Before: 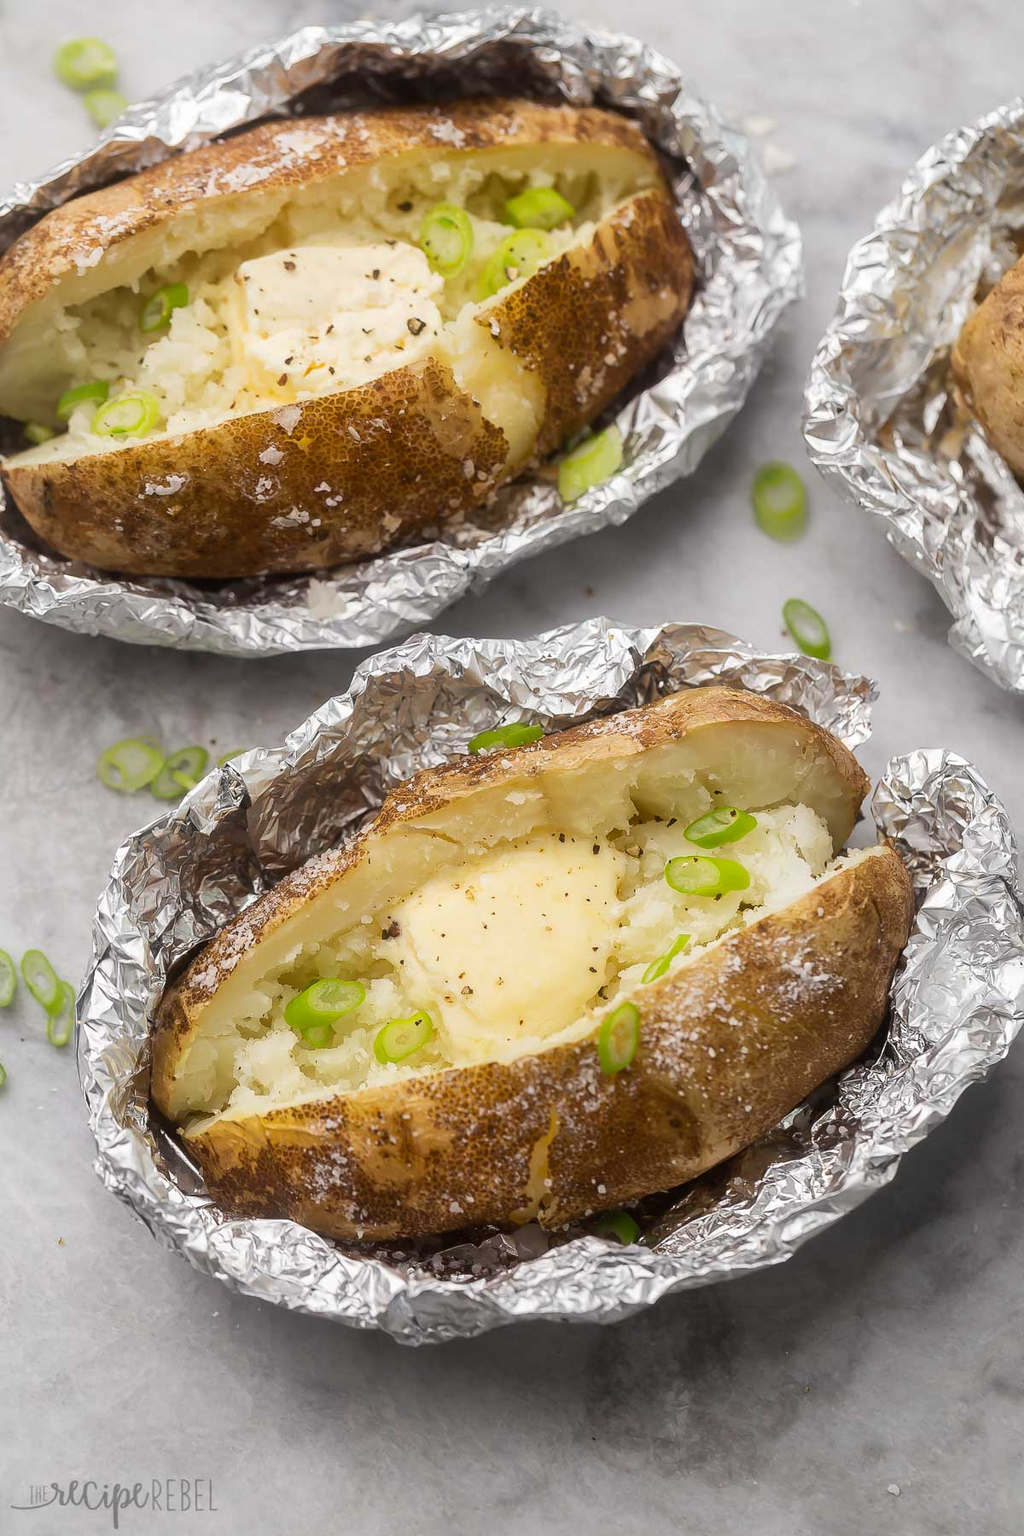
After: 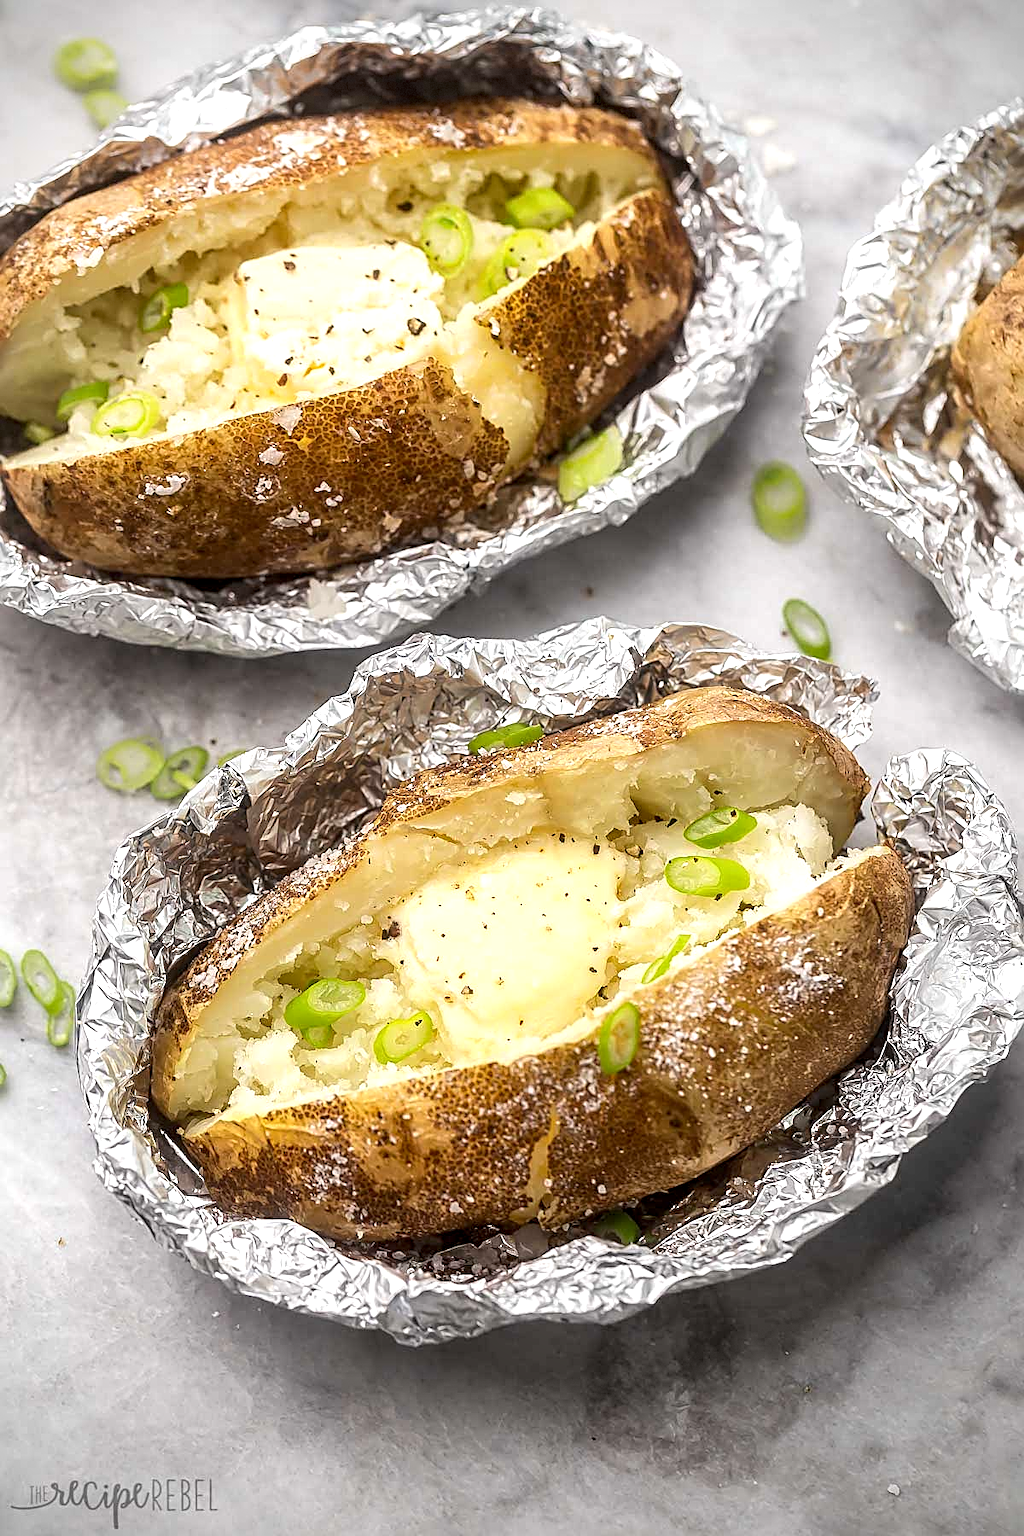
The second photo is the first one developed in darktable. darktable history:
local contrast: detail 130%
exposure: black level correction 0.001, exposure 0.498 EV, compensate highlight preservation false
sharpen: radius 2.533, amount 0.626
vignetting: fall-off start 79.71%, saturation 0.003, dithering 8-bit output
contrast brightness saturation: contrast 0.071
